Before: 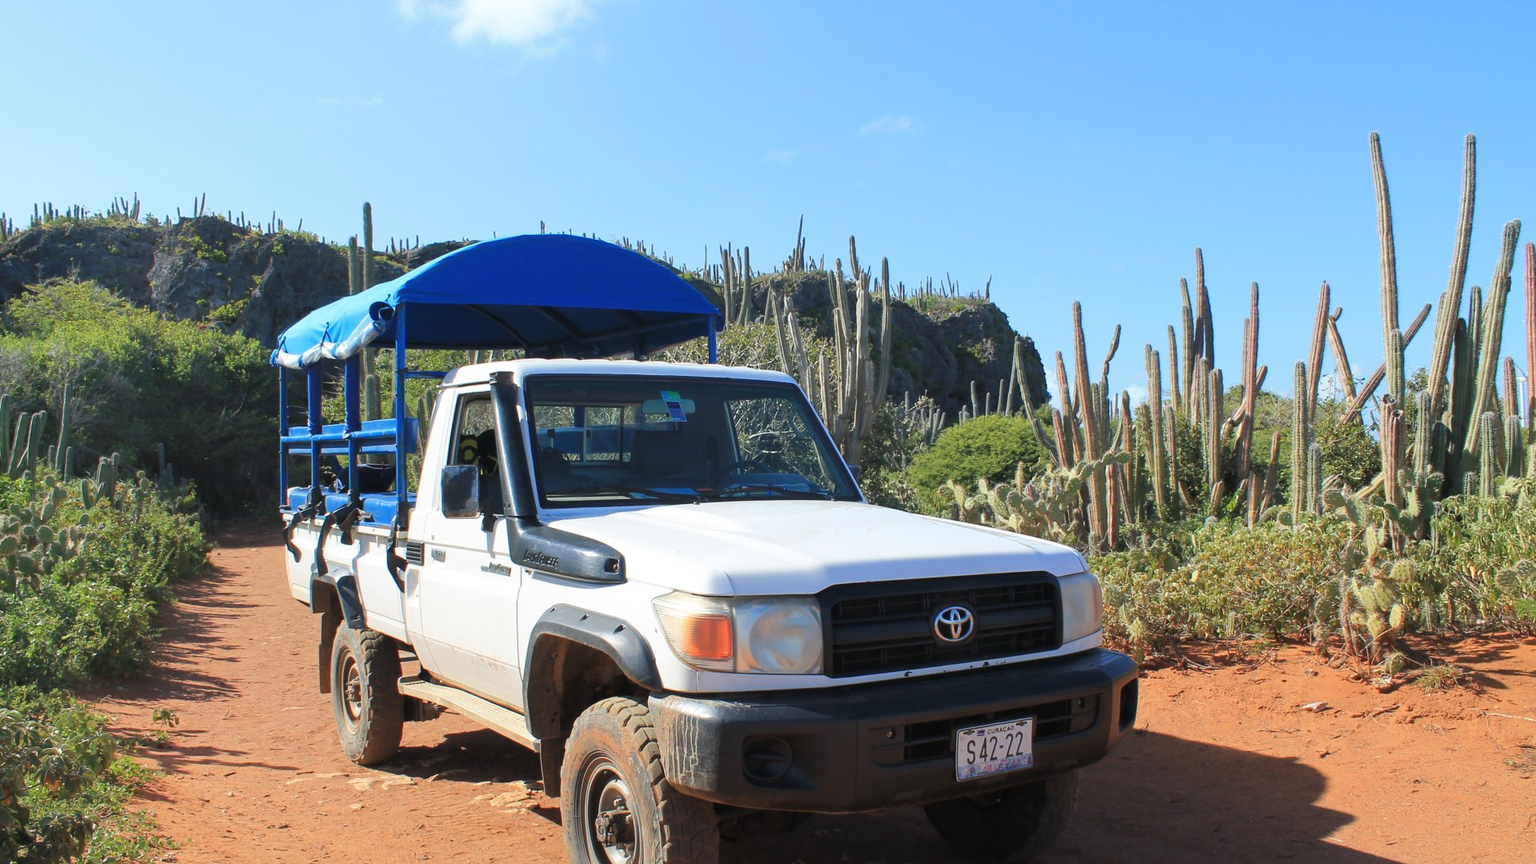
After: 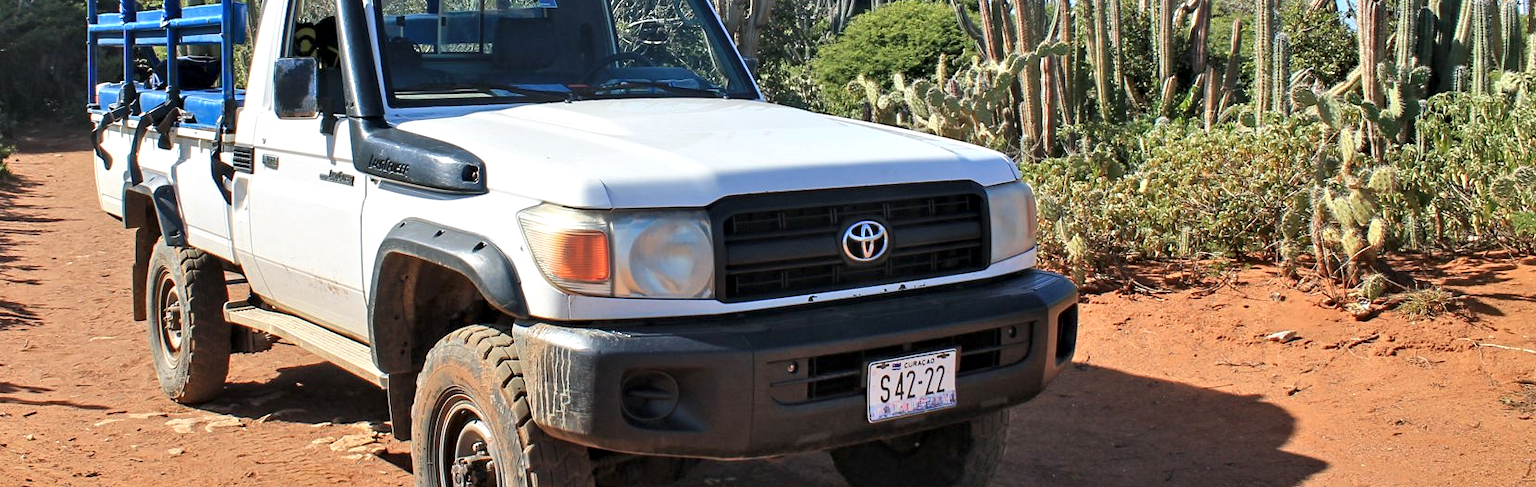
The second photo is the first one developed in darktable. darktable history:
shadows and highlights: soften with gaussian
contrast equalizer: y [[0.51, 0.537, 0.559, 0.574, 0.599, 0.618], [0.5 ×6], [0.5 ×6], [0 ×6], [0 ×6]]
crop and rotate: left 13.306%, top 48.129%, bottom 2.928%
